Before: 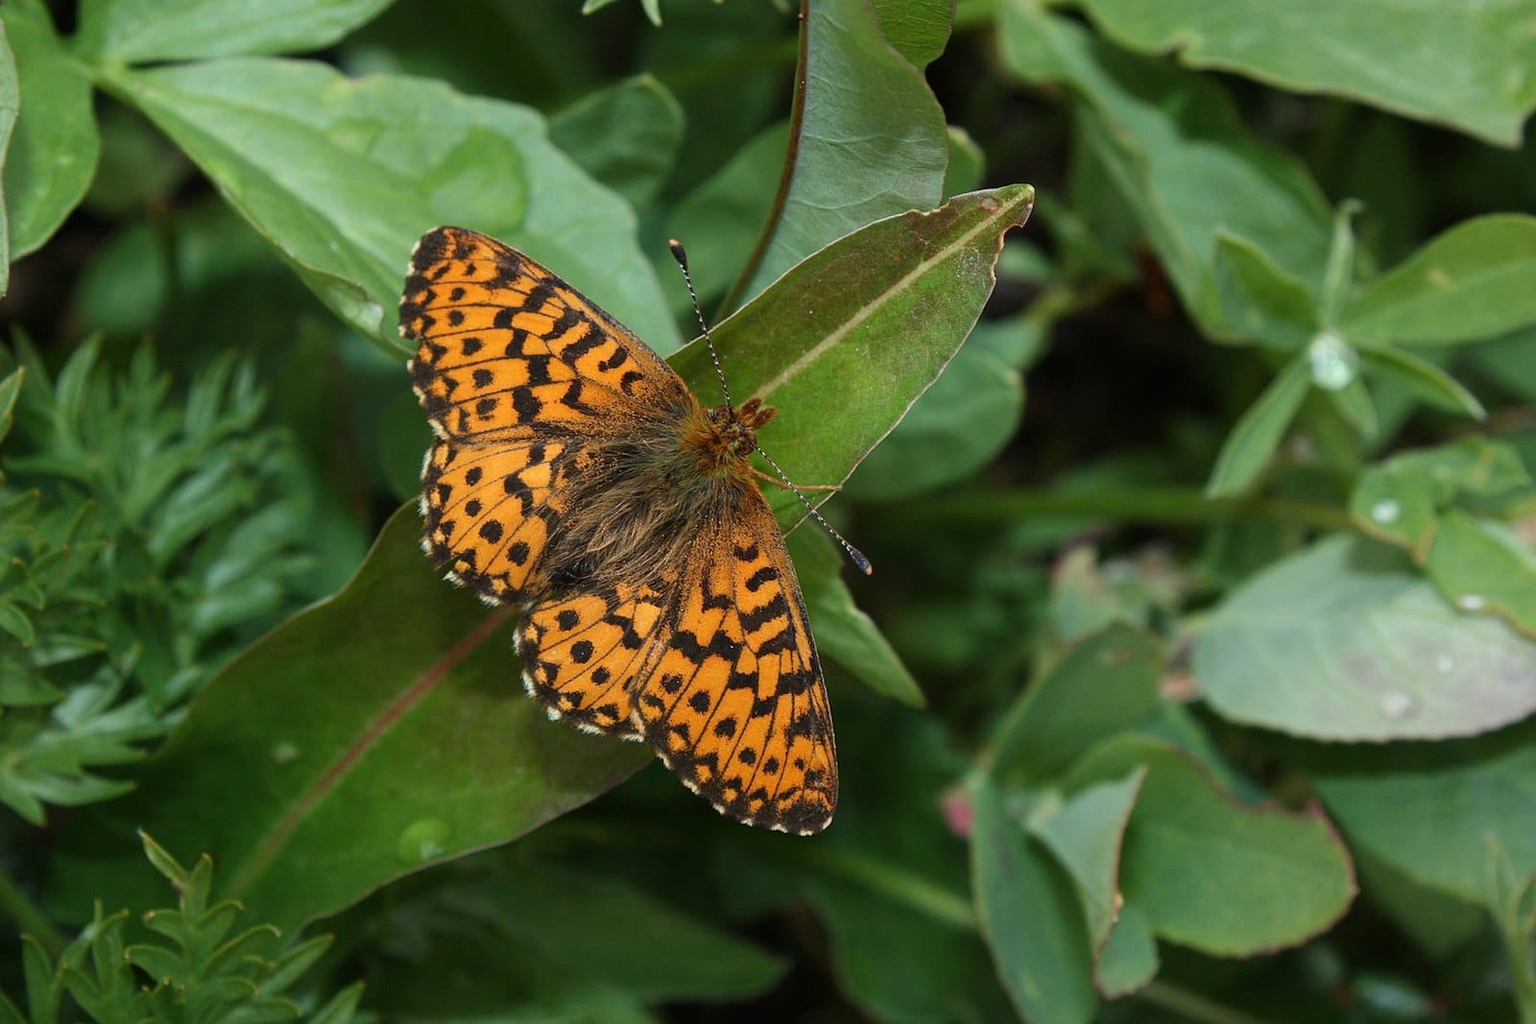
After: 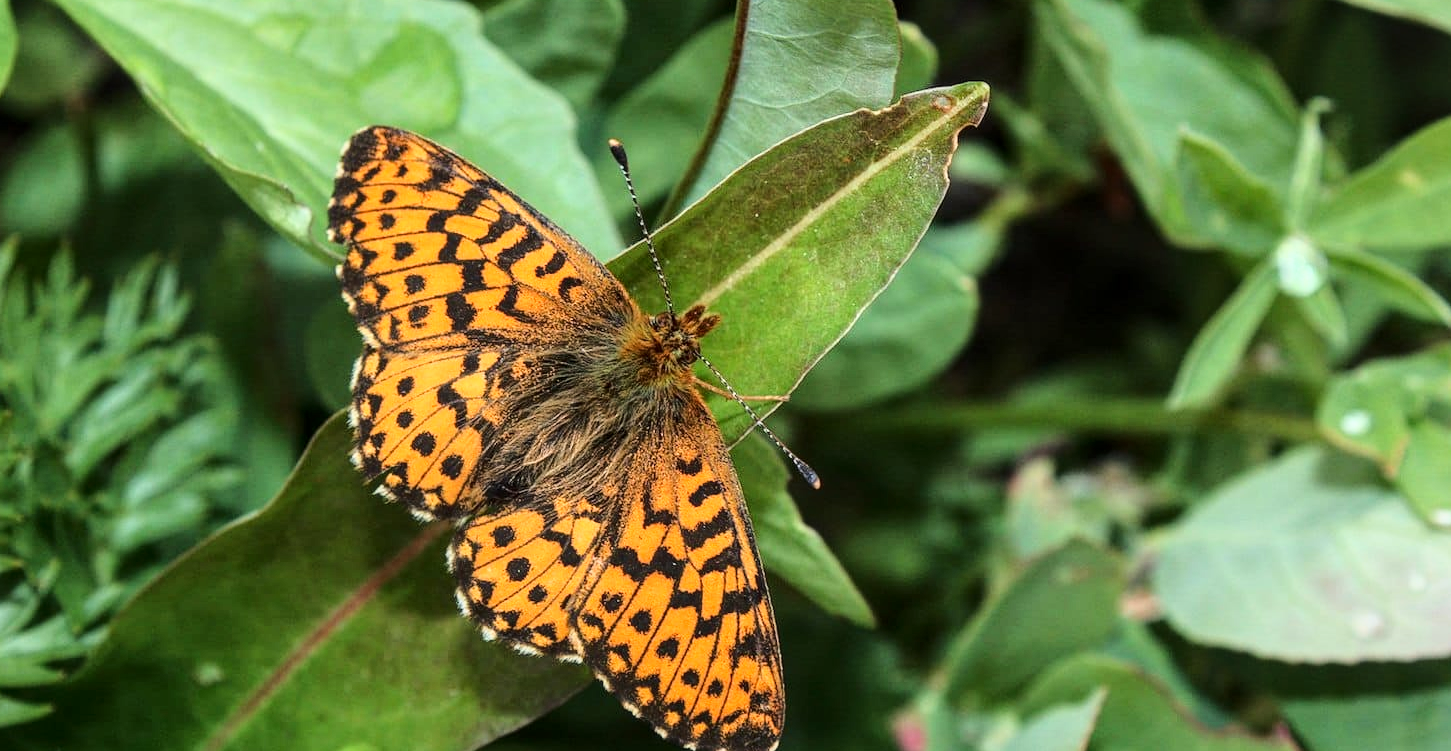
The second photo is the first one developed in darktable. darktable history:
shadows and highlights: radius 335.52, shadows 64.77, highlights 5.2, compress 87.79%, soften with gaussian
local contrast: on, module defaults
crop: left 5.514%, top 10.374%, right 3.779%, bottom 19.152%
base curve: curves: ch0 [(0, 0) (0.028, 0.03) (0.121, 0.232) (0.46, 0.748) (0.859, 0.968) (1, 1)]
